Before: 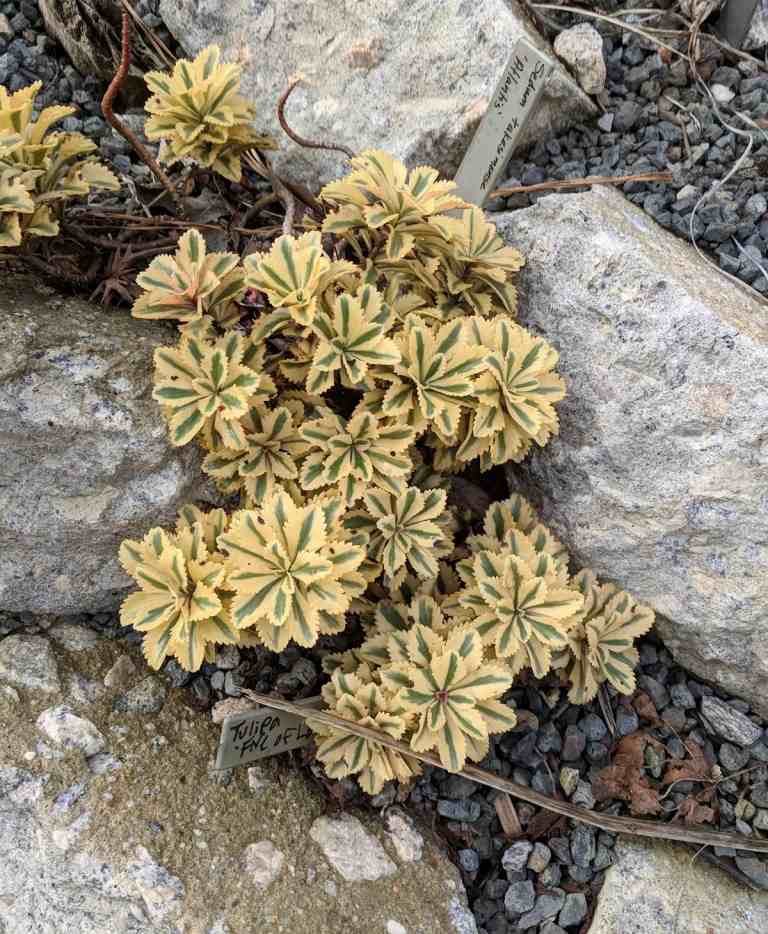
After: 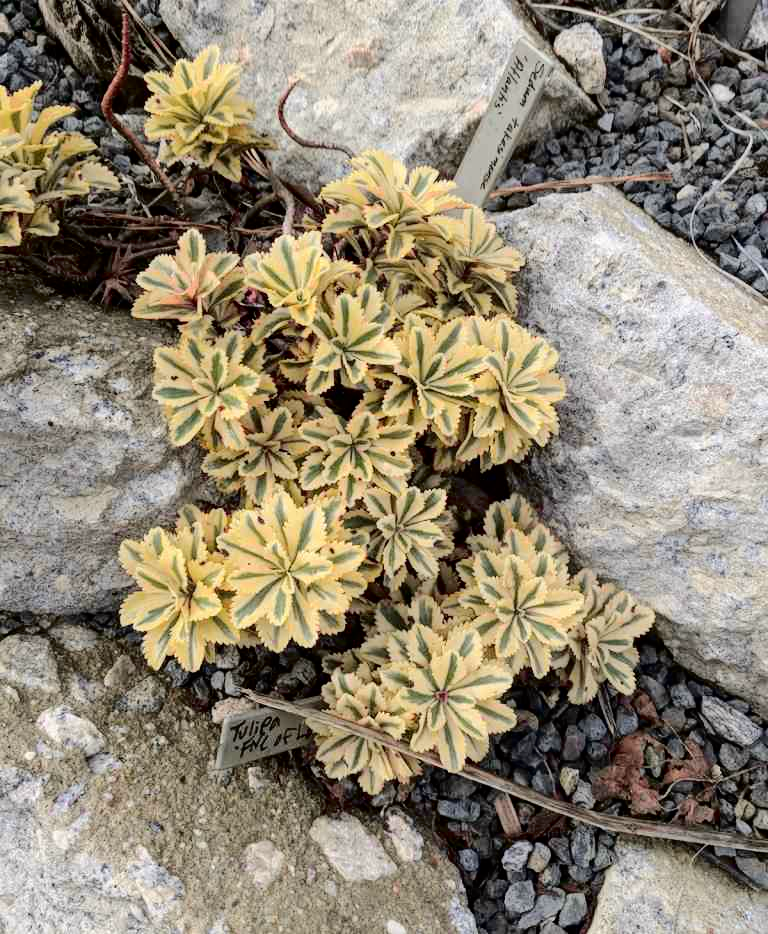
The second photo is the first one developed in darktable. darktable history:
tone curve: curves: ch0 [(0.003, 0) (0.066, 0.017) (0.163, 0.09) (0.264, 0.238) (0.395, 0.421) (0.517, 0.575) (0.633, 0.687) (0.791, 0.814) (1, 1)]; ch1 [(0, 0) (0.149, 0.17) (0.327, 0.339) (0.39, 0.403) (0.456, 0.463) (0.501, 0.502) (0.512, 0.507) (0.53, 0.533) (0.575, 0.592) (0.671, 0.655) (0.729, 0.679) (1, 1)]; ch2 [(0, 0) (0.337, 0.382) (0.464, 0.47) (0.501, 0.502) (0.527, 0.532) (0.563, 0.555) (0.615, 0.61) (0.663, 0.68) (1, 1)], color space Lab, independent channels, preserve colors none
